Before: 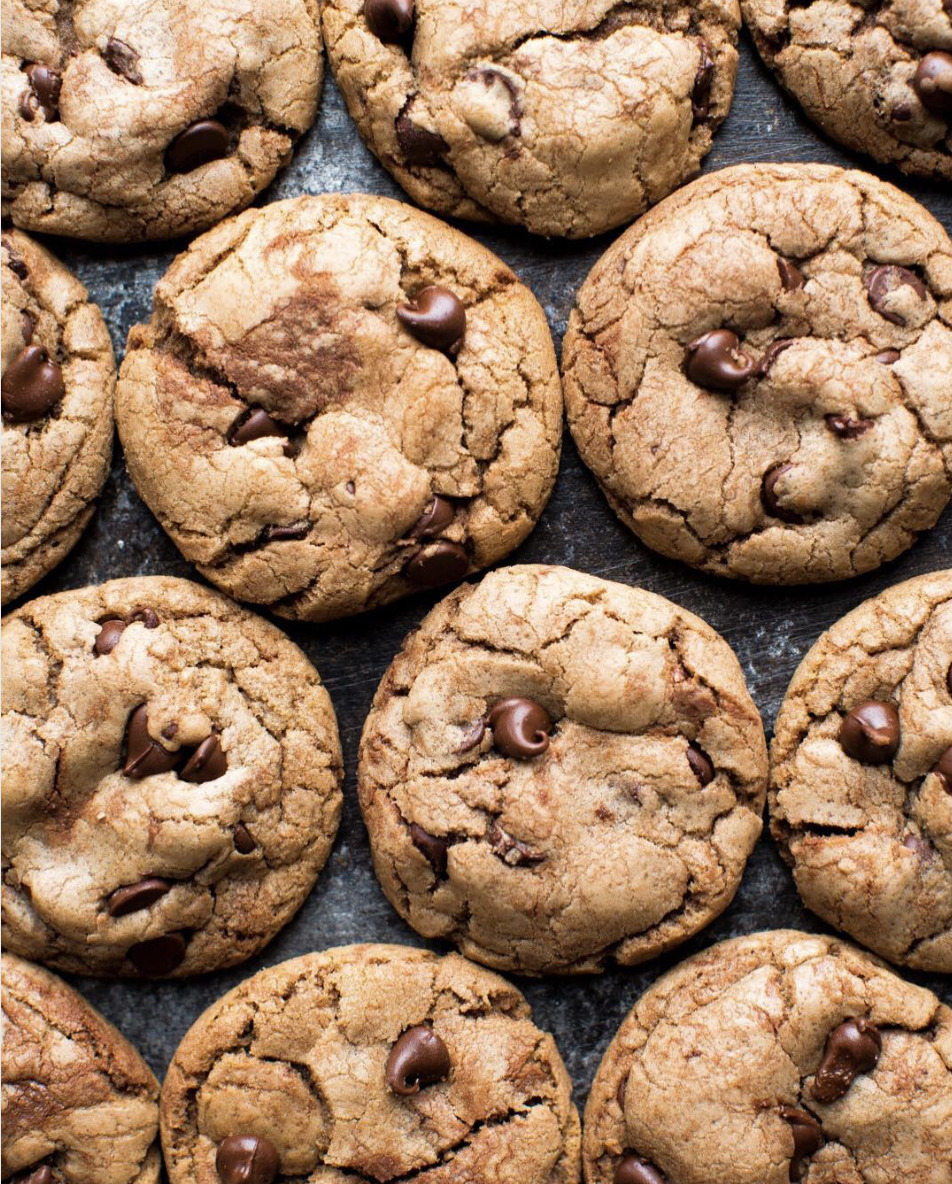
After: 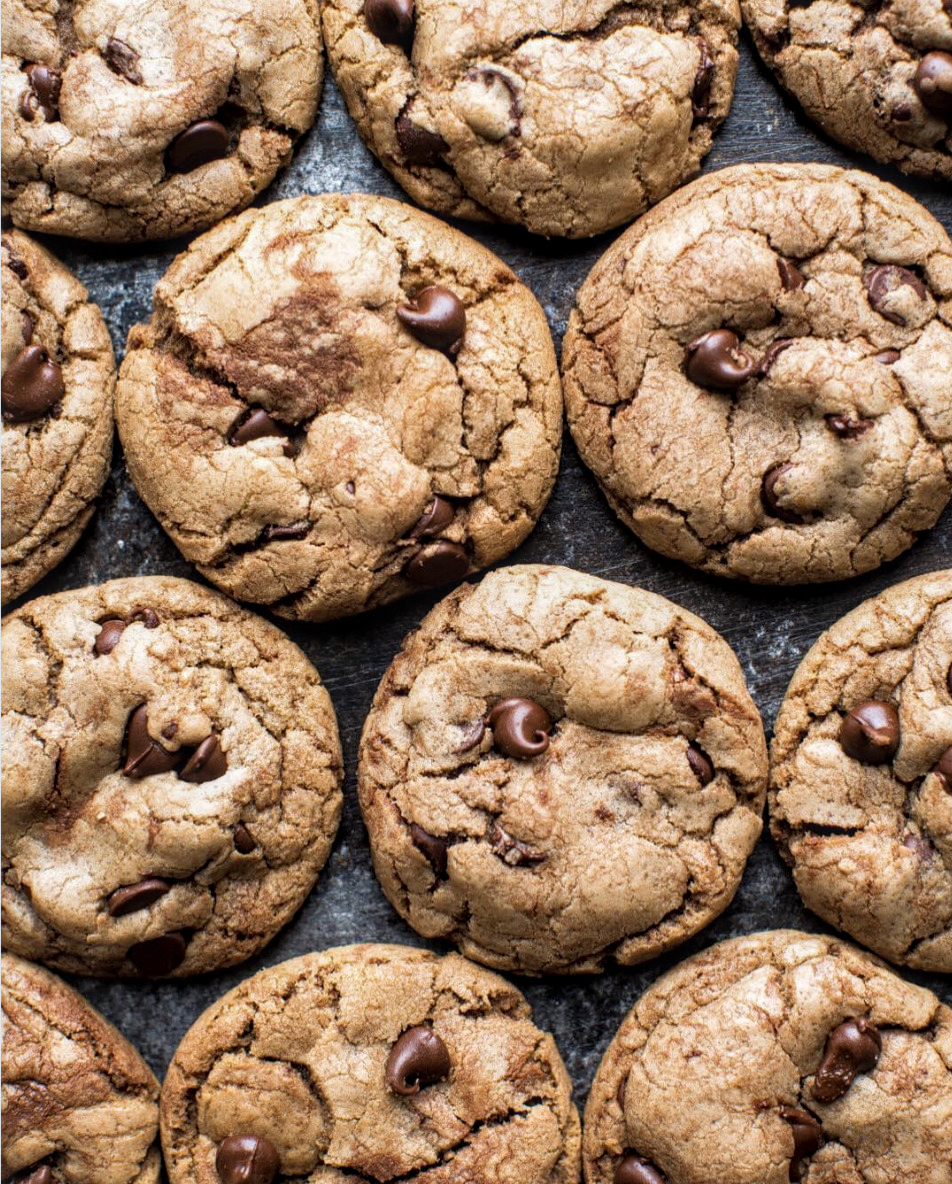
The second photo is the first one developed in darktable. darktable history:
local contrast: on, module defaults
white balance: red 0.988, blue 1.017
